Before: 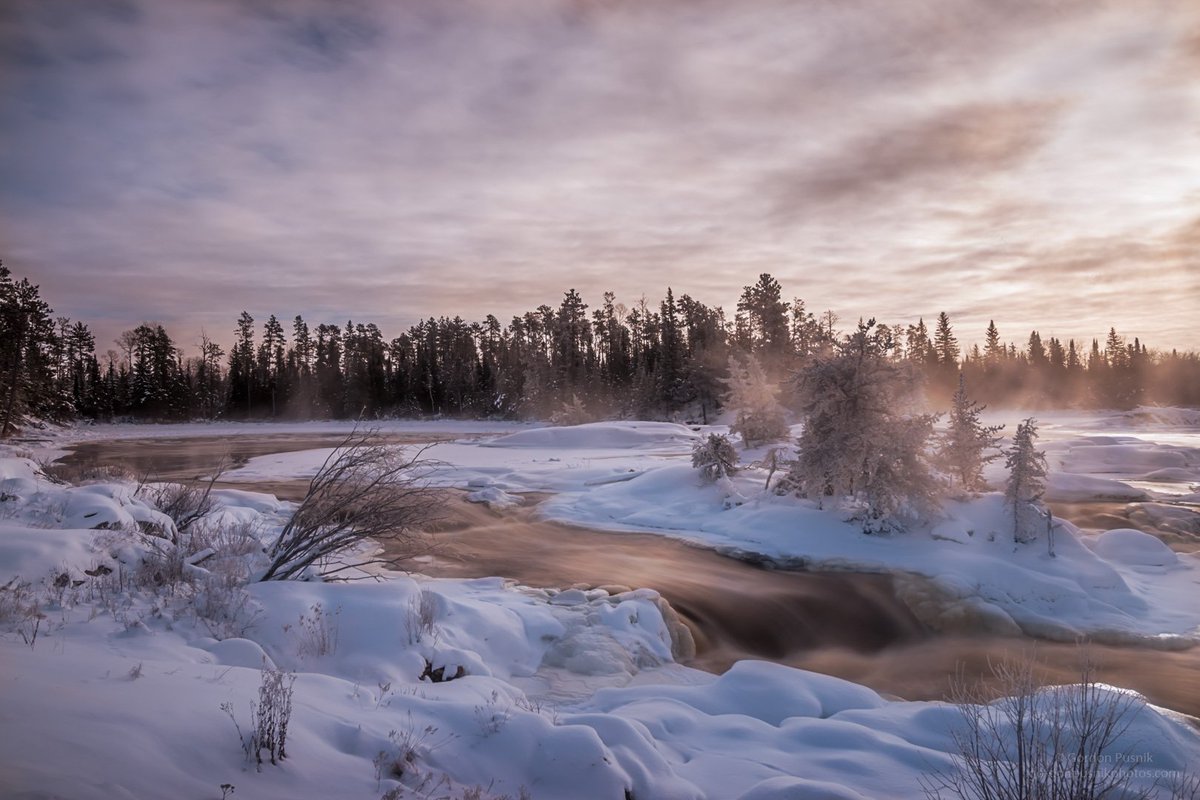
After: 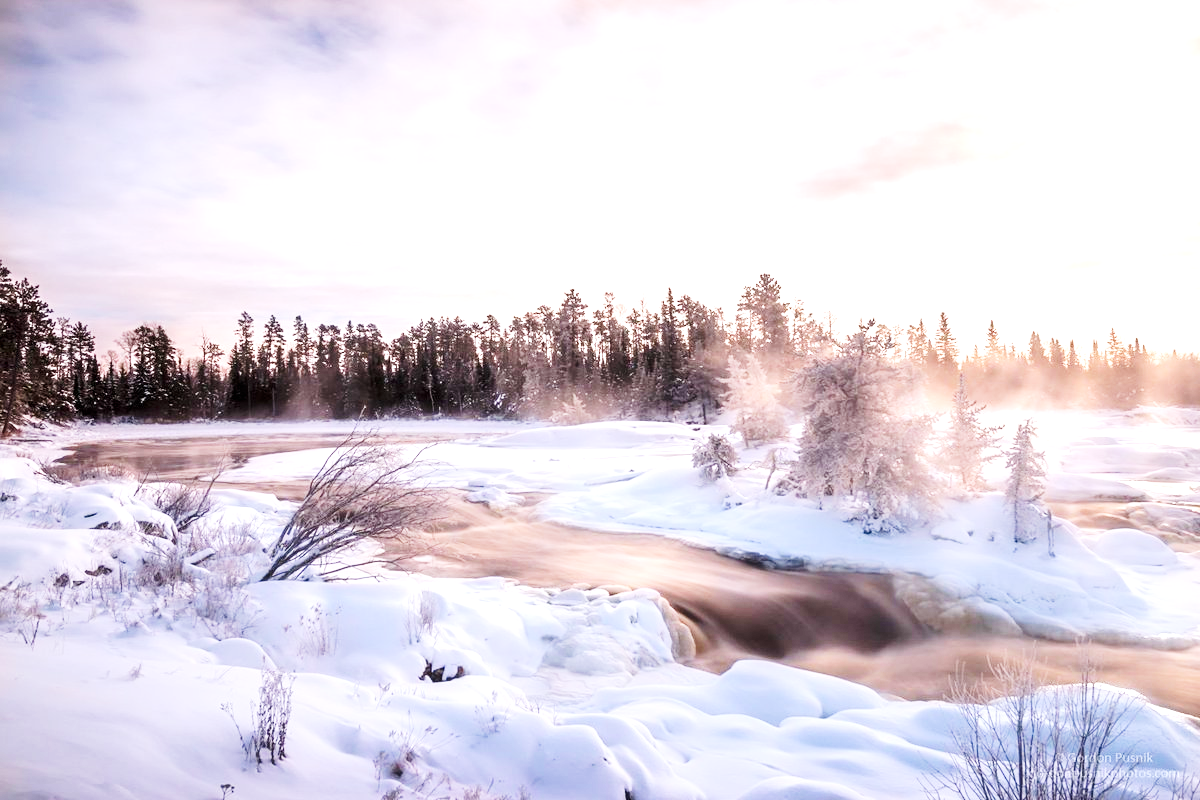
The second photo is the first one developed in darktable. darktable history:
exposure: black level correction 0.001, exposure 1.724 EV, compensate highlight preservation false
tone curve: curves: ch0 [(0, 0.003) (0.044, 0.025) (0.12, 0.089) (0.197, 0.168) (0.281, 0.273) (0.468, 0.548) (0.583, 0.691) (0.701, 0.815) (0.86, 0.922) (1, 0.982)]; ch1 [(0, 0) (0.232, 0.214) (0.404, 0.376) (0.461, 0.425) (0.493, 0.481) (0.501, 0.5) (0.517, 0.524) (0.55, 0.585) (0.598, 0.651) (0.671, 0.735) (0.796, 0.85) (1, 1)]; ch2 [(0, 0) (0.249, 0.216) (0.357, 0.317) (0.448, 0.432) (0.478, 0.492) (0.498, 0.499) (0.517, 0.527) (0.537, 0.564) (0.569, 0.617) (0.61, 0.659) (0.706, 0.75) (0.808, 0.809) (0.991, 0.968)], preserve colors none
